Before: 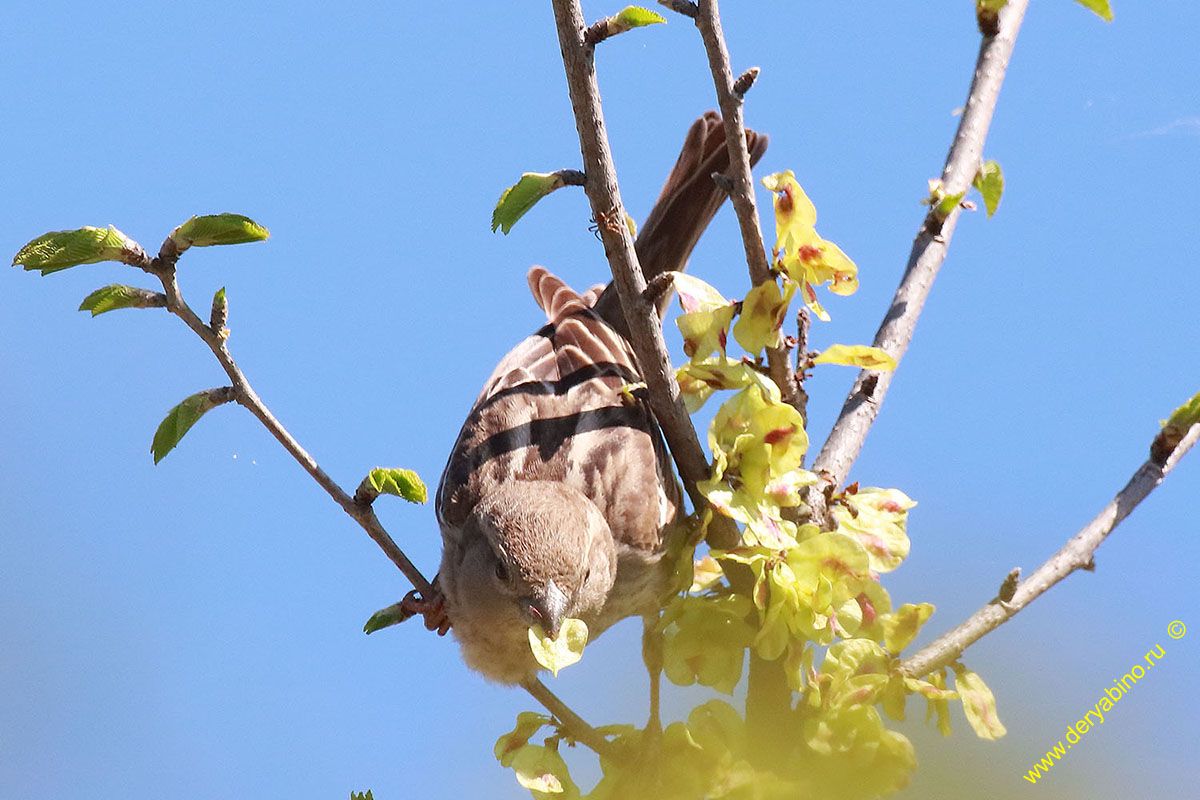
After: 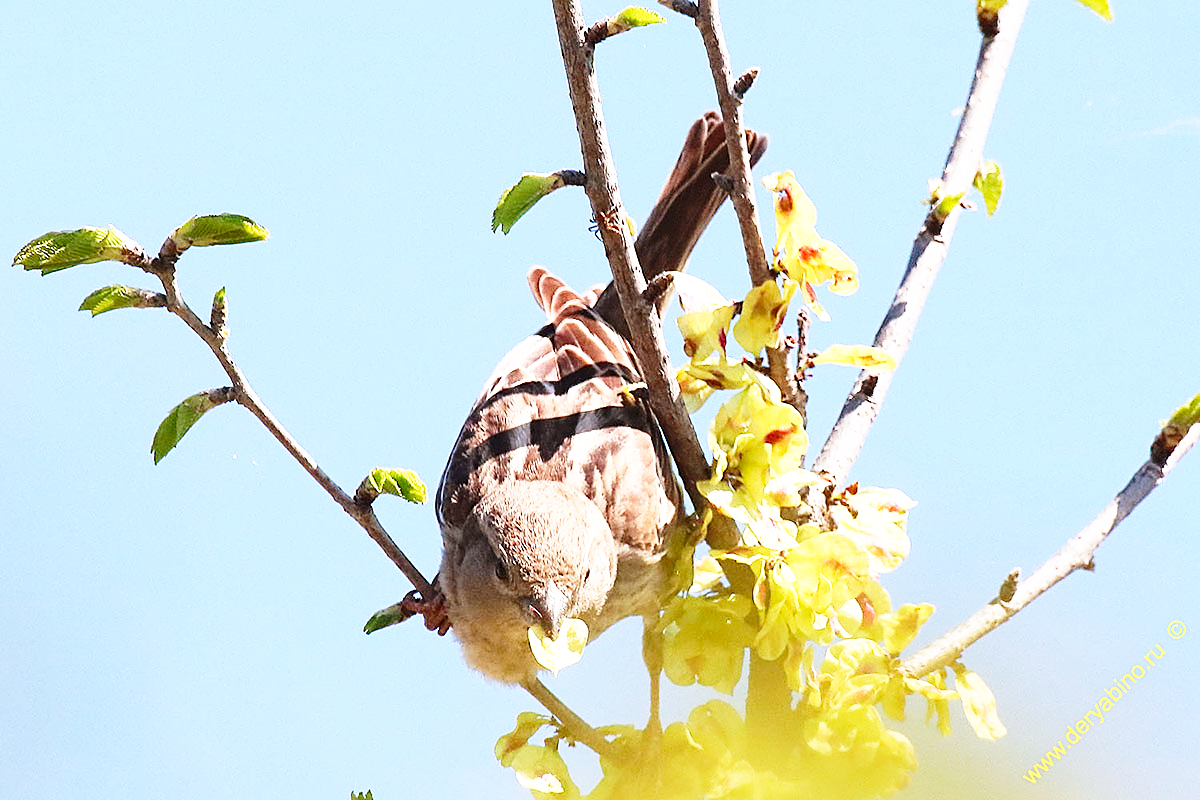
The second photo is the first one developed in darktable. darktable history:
sharpen: on, module defaults
base curve: curves: ch0 [(0, 0) (0.026, 0.03) (0.109, 0.232) (0.351, 0.748) (0.669, 0.968) (1, 1)], preserve colors none
